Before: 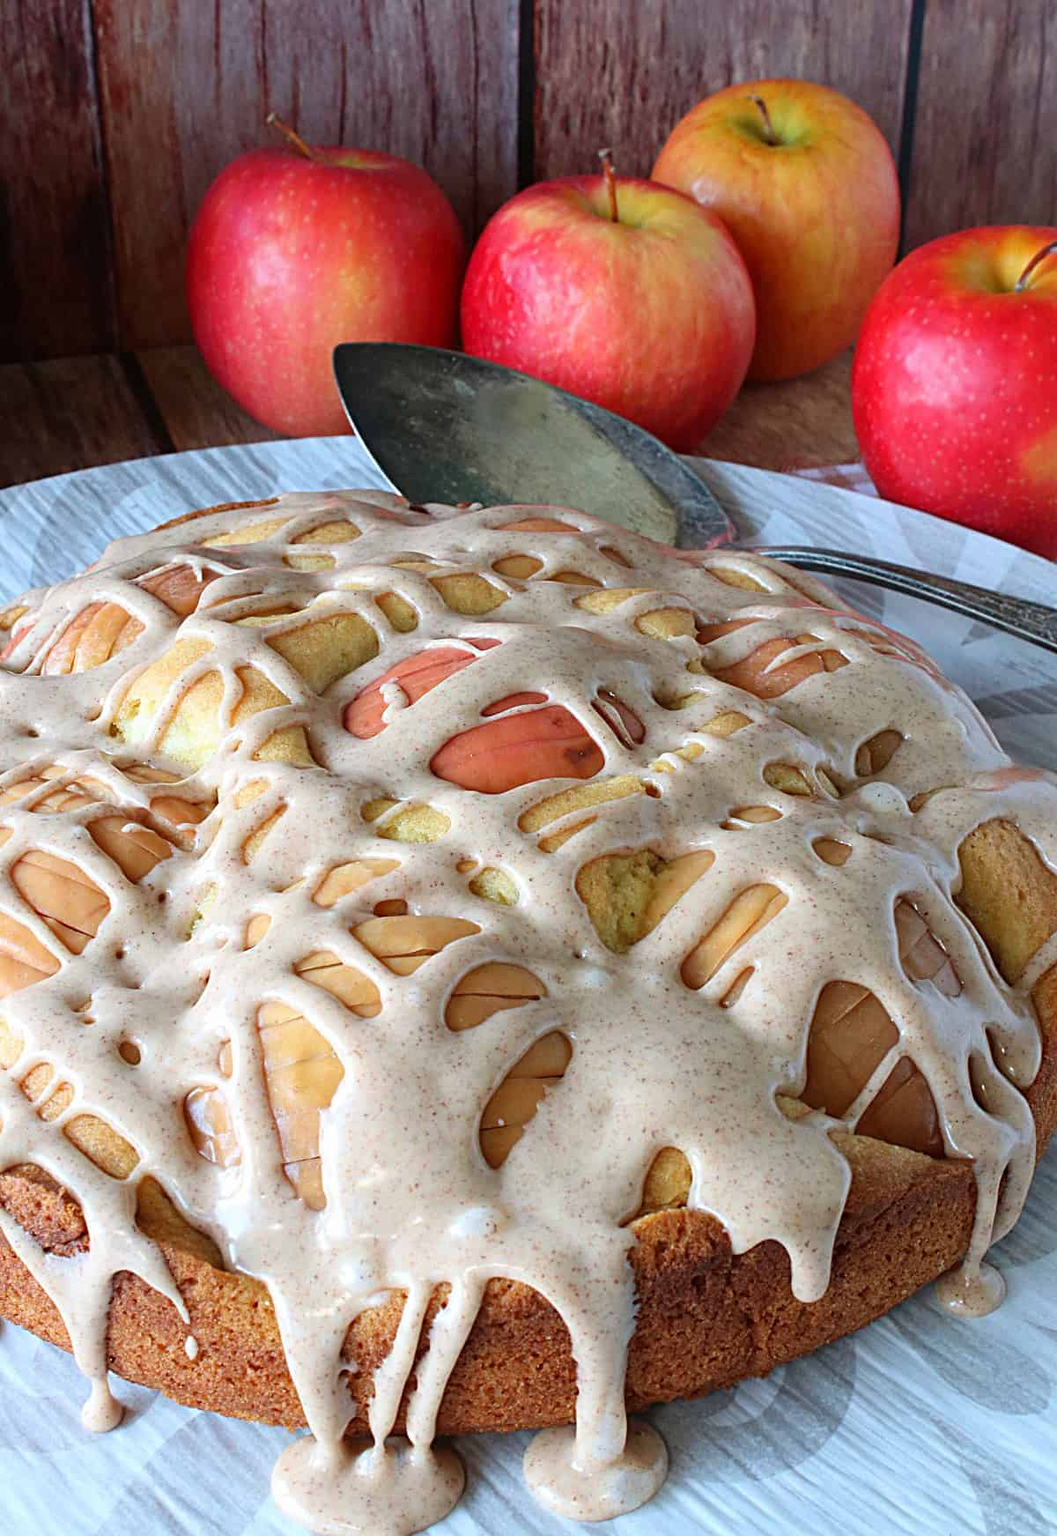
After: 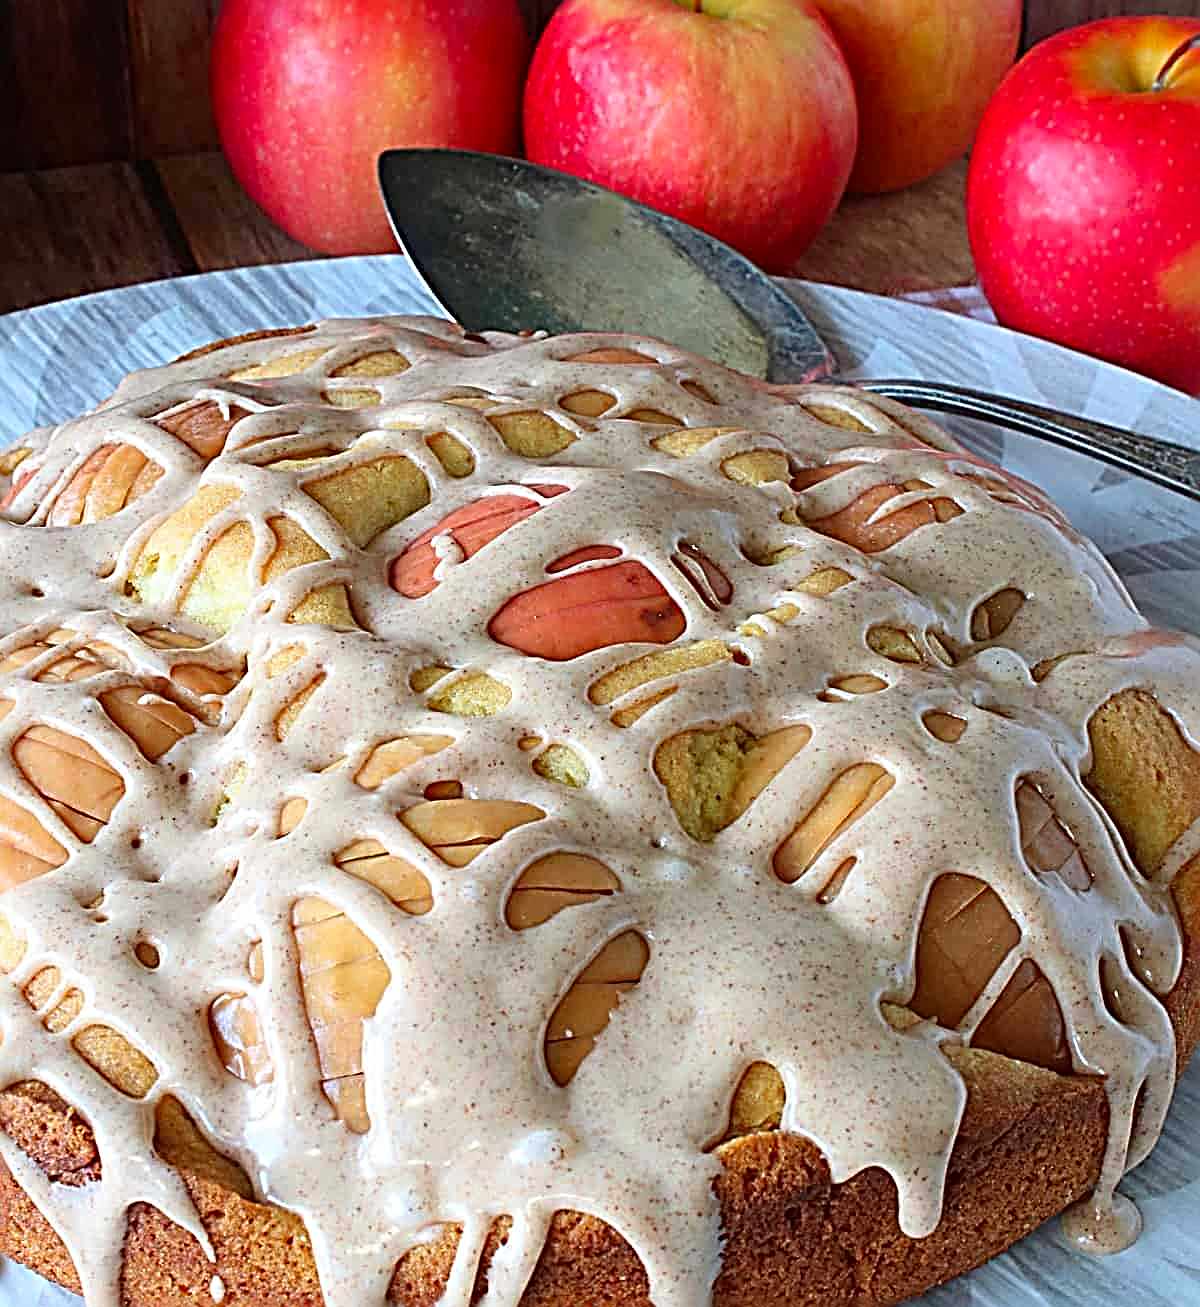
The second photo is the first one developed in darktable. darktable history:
contrast brightness saturation: saturation 0.13
sharpen: radius 3.69, amount 0.928
crop: top 13.819%, bottom 11.169%
